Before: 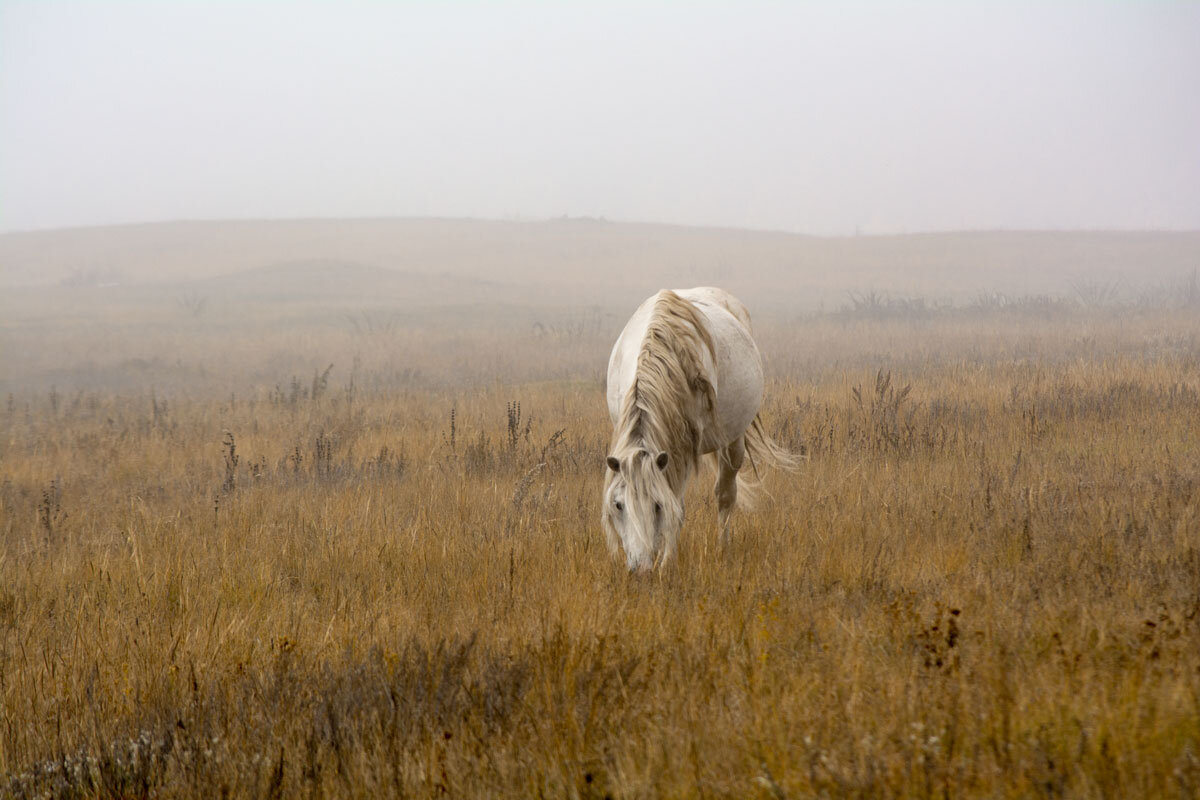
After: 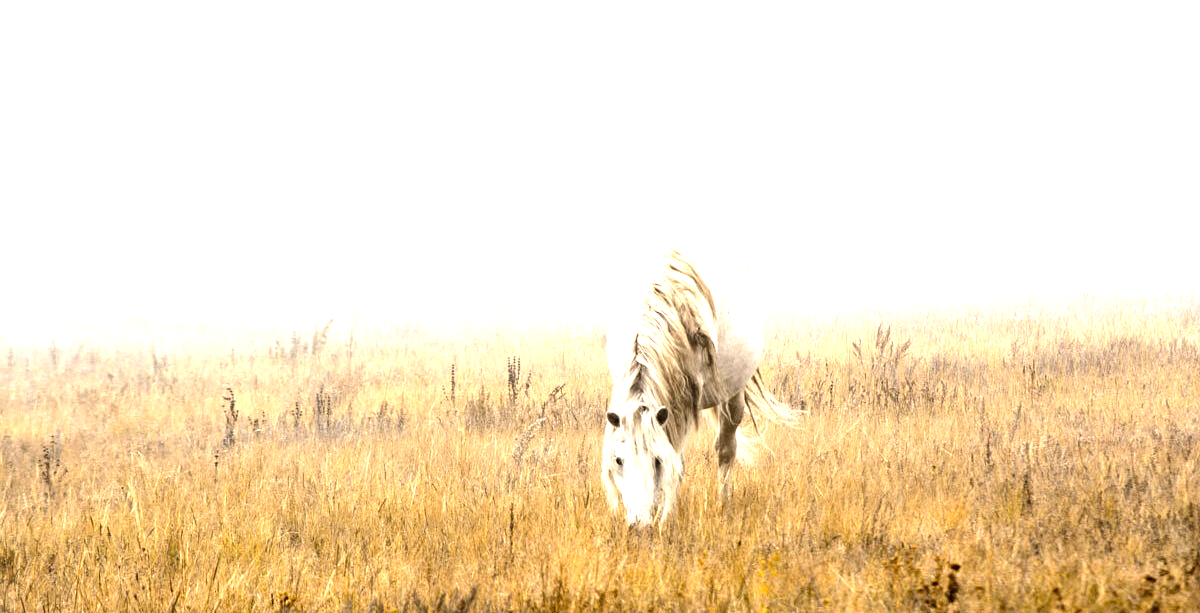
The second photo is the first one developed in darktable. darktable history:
tone equalizer: -8 EV -1.08 EV, -7 EV -1.01 EV, -6 EV -0.867 EV, -5 EV -0.578 EV, -3 EV 0.578 EV, -2 EV 0.867 EV, -1 EV 1.01 EV, +0 EV 1.08 EV, edges refinement/feathering 500, mask exposure compensation -1.57 EV, preserve details no
exposure: black level correction 0, exposure 1.1 EV, compensate highlight preservation false
crop: top 5.667%, bottom 17.637%
